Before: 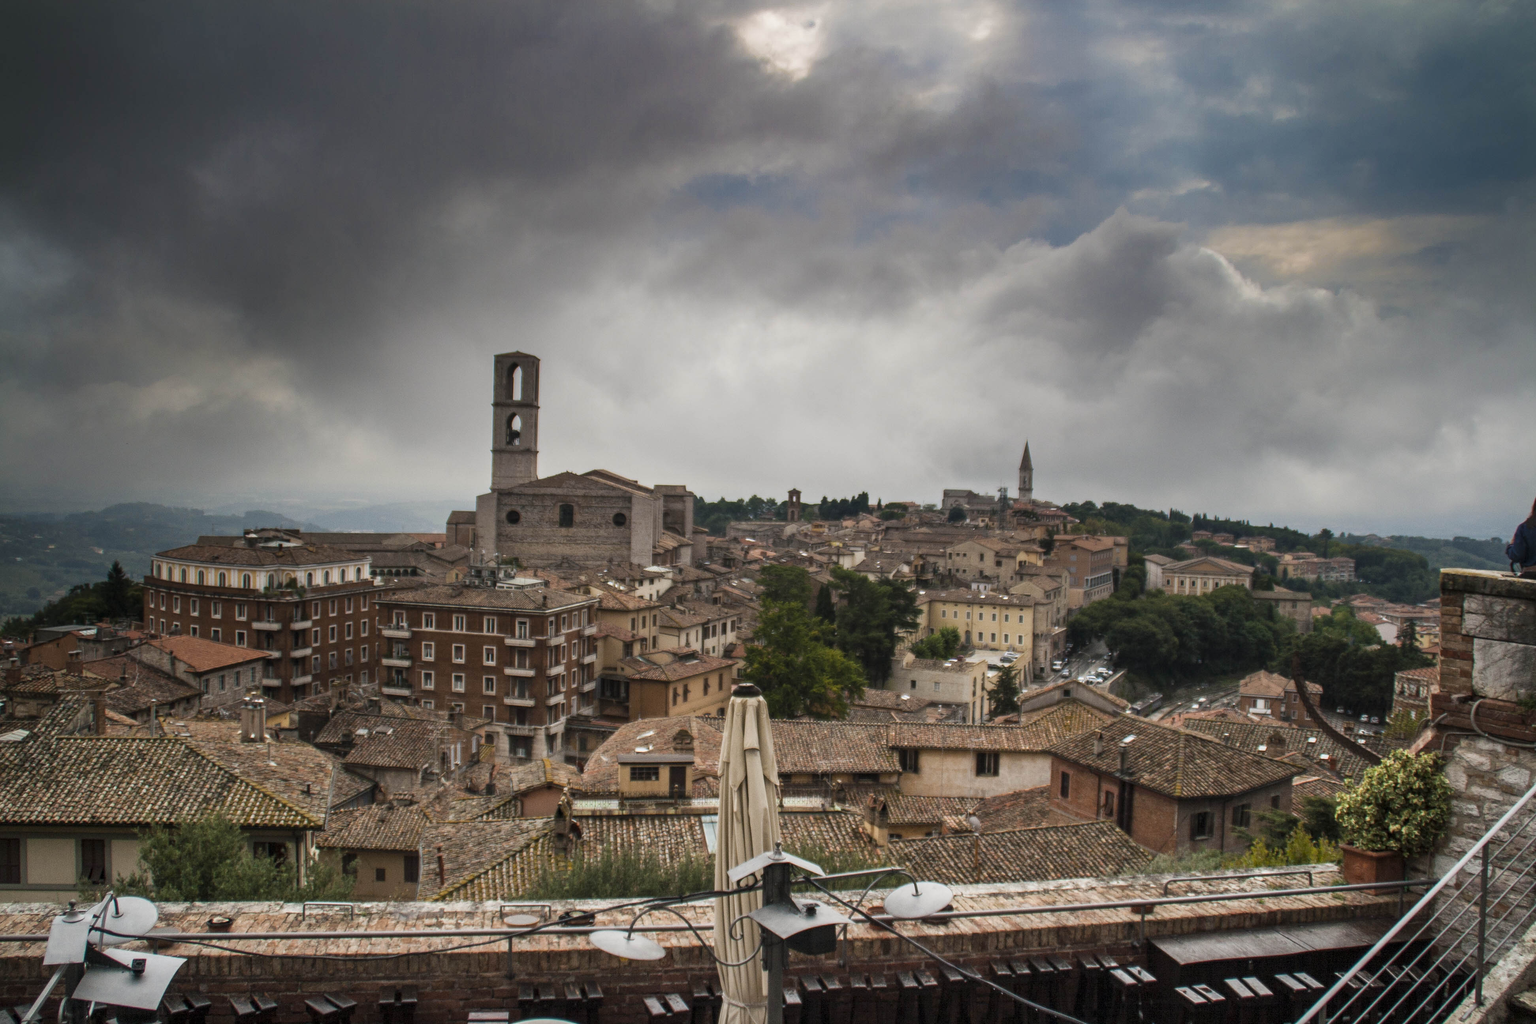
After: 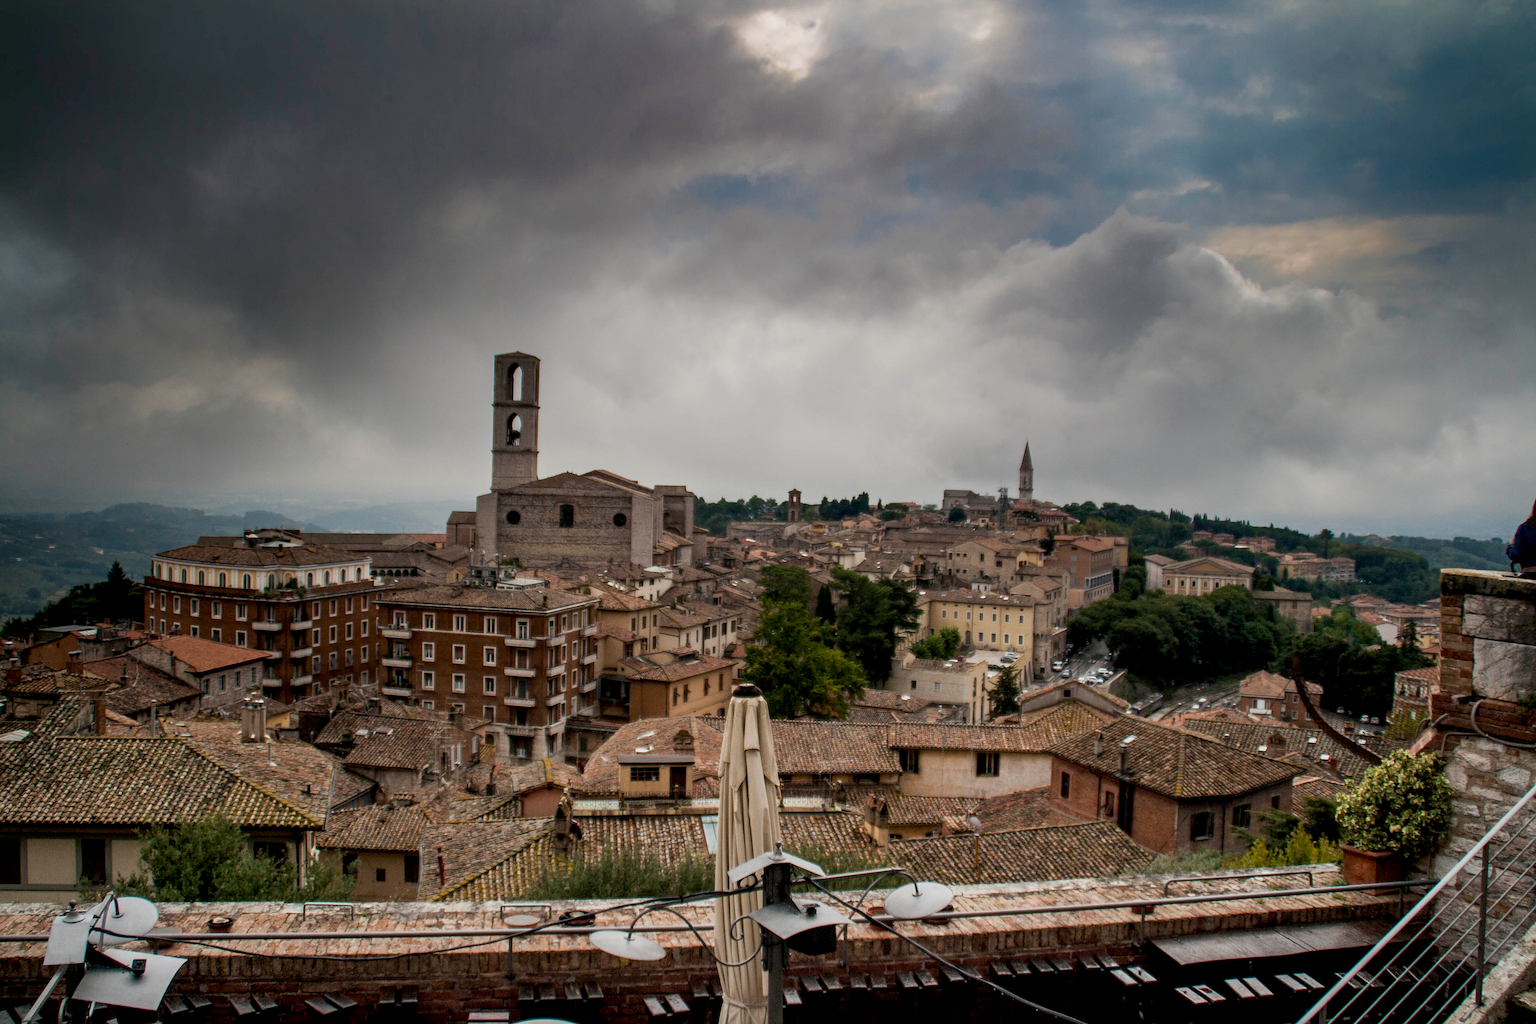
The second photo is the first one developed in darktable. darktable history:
sharpen: amount 0.2
shadows and highlights: radius 331.84, shadows 53.55, highlights -100, compress 94.63%, highlights color adjustment 73.23%, soften with gaussian
color balance: on, module defaults
exposure: black level correction 0.009, exposure -0.159 EV, compensate highlight preservation false
